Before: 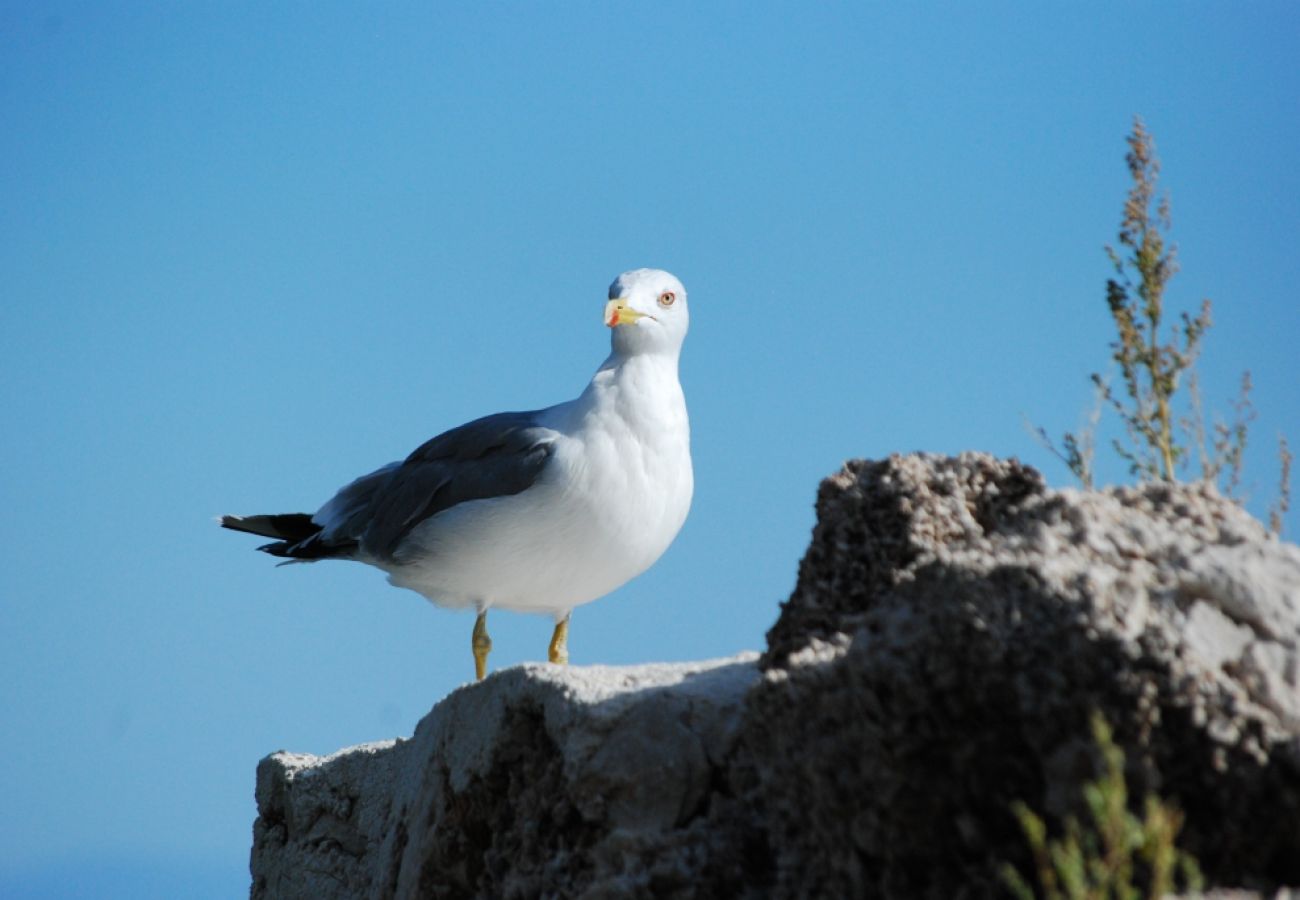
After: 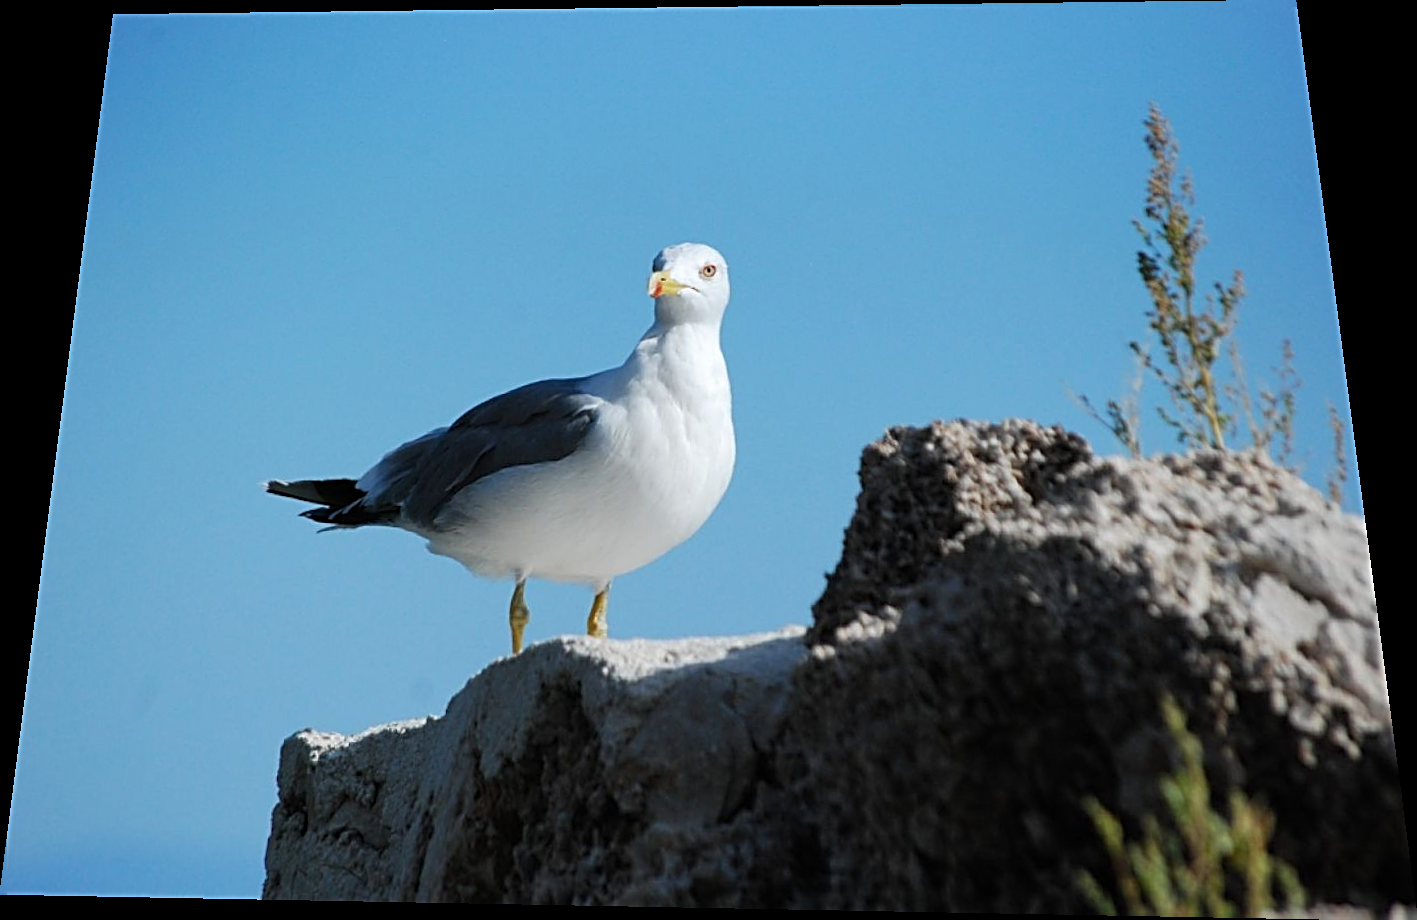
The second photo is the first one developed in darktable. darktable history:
levels: levels [0, 0.498, 1]
sharpen: radius 2.584, amount 0.688
rotate and perspective: rotation 0.128°, lens shift (vertical) -0.181, lens shift (horizontal) -0.044, shear 0.001, automatic cropping off
